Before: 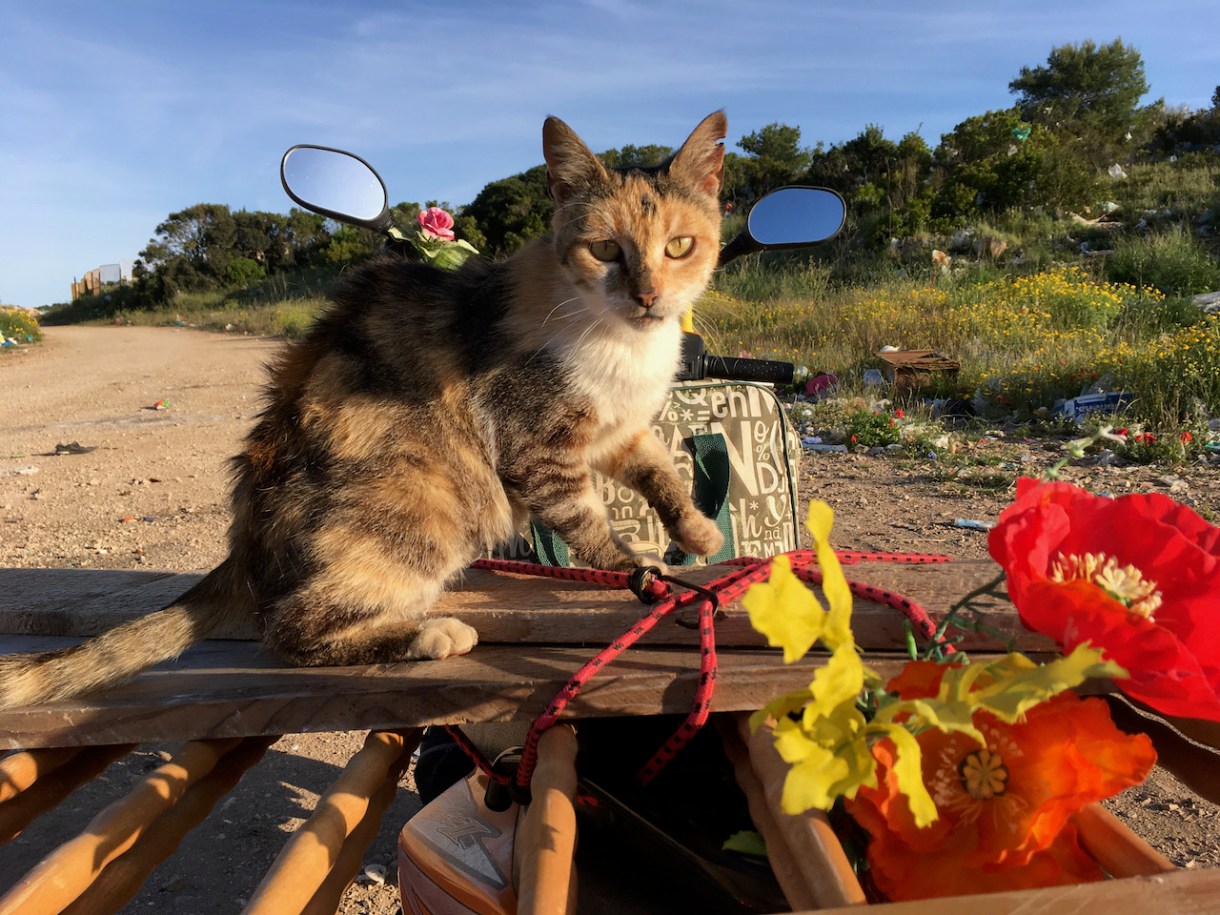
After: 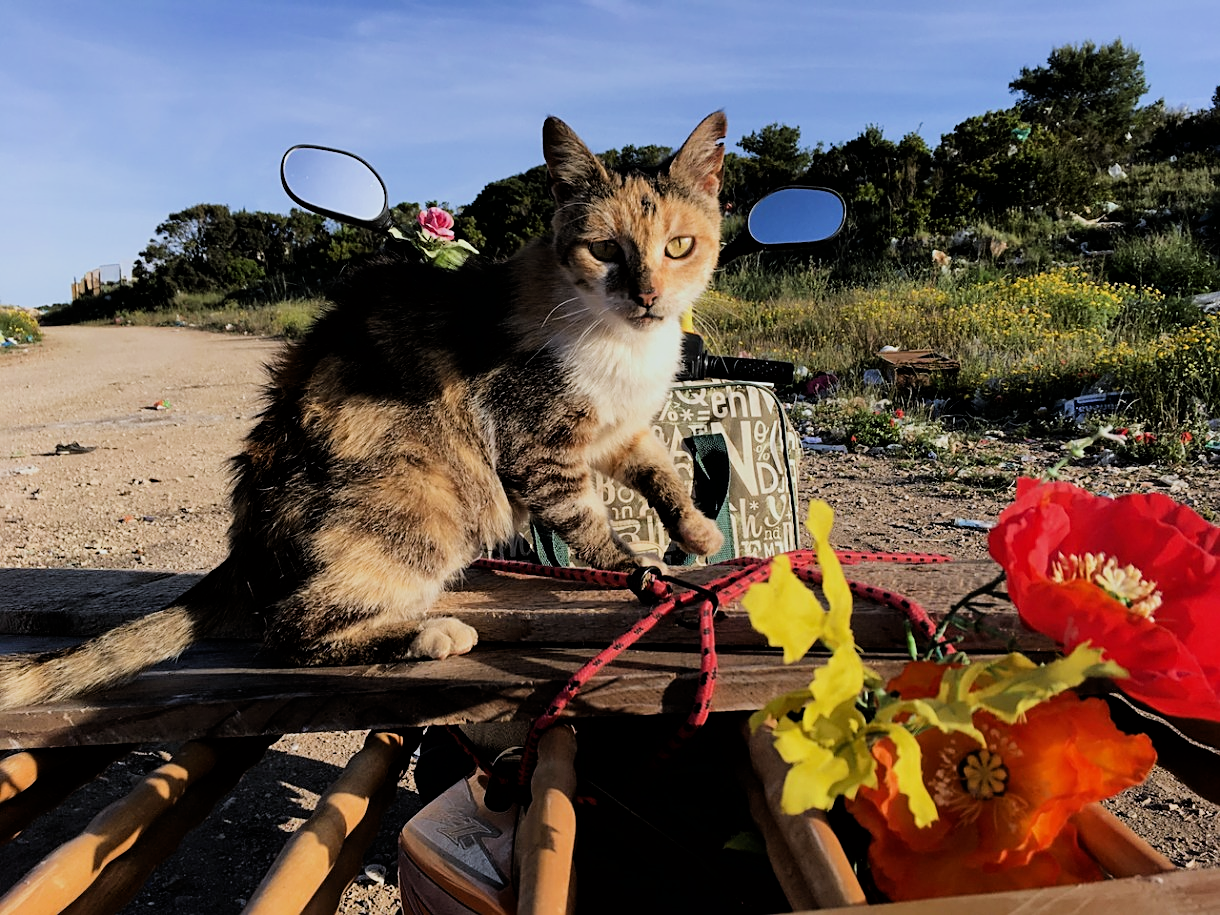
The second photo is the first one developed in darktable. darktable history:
filmic rgb: black relative exposure -5 EV, hardness 2.88, contrast 1.3, highlights saturation mix -10%
sharpen: on, module defaults
white balance: red 0.954, blue 1.079
